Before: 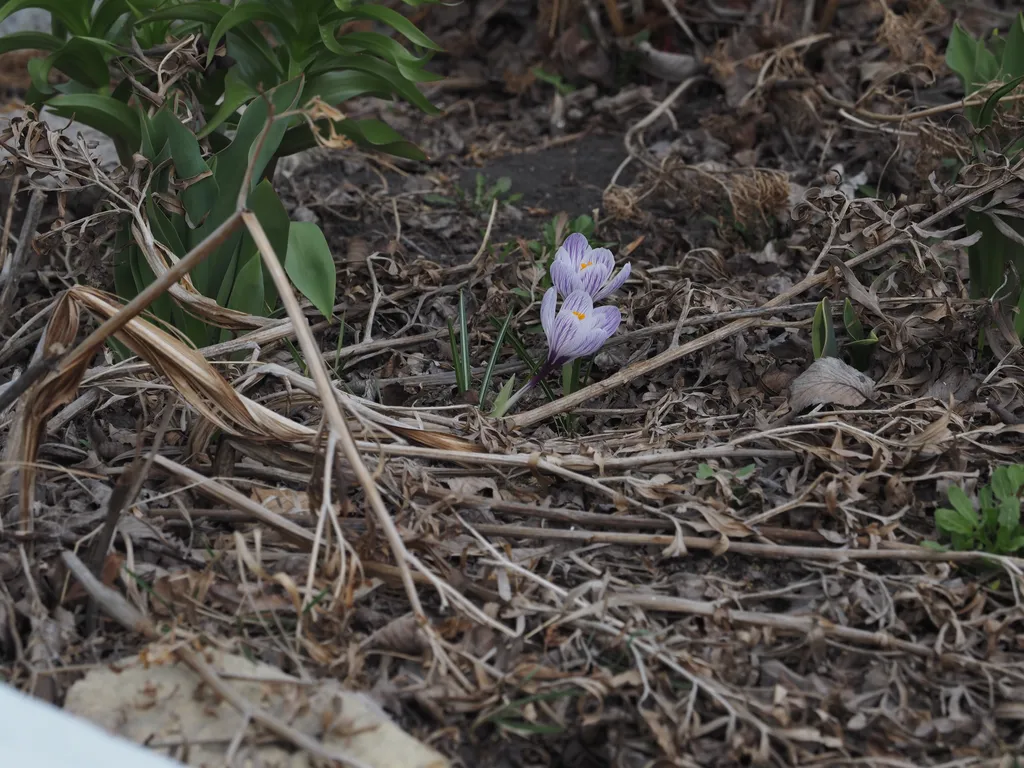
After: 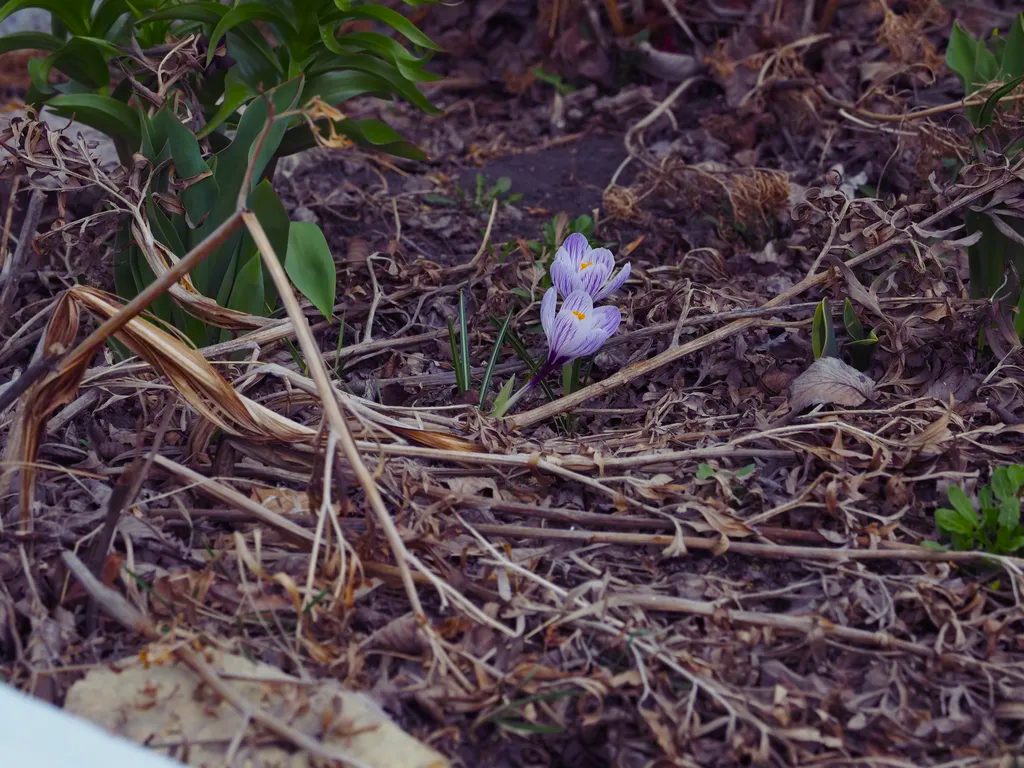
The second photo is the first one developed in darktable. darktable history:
color balance rgb: shadows lift › luminance -21.606%, shadows lift › chroma 8.732%, shadows lift › hue 286.26°, perceptual saturation grading › global saturation 34.943%, perceptual saturation grading › highlights -25.505%, perceptual saturation grading › shadows 50.217%, global vibrance 25.284%
